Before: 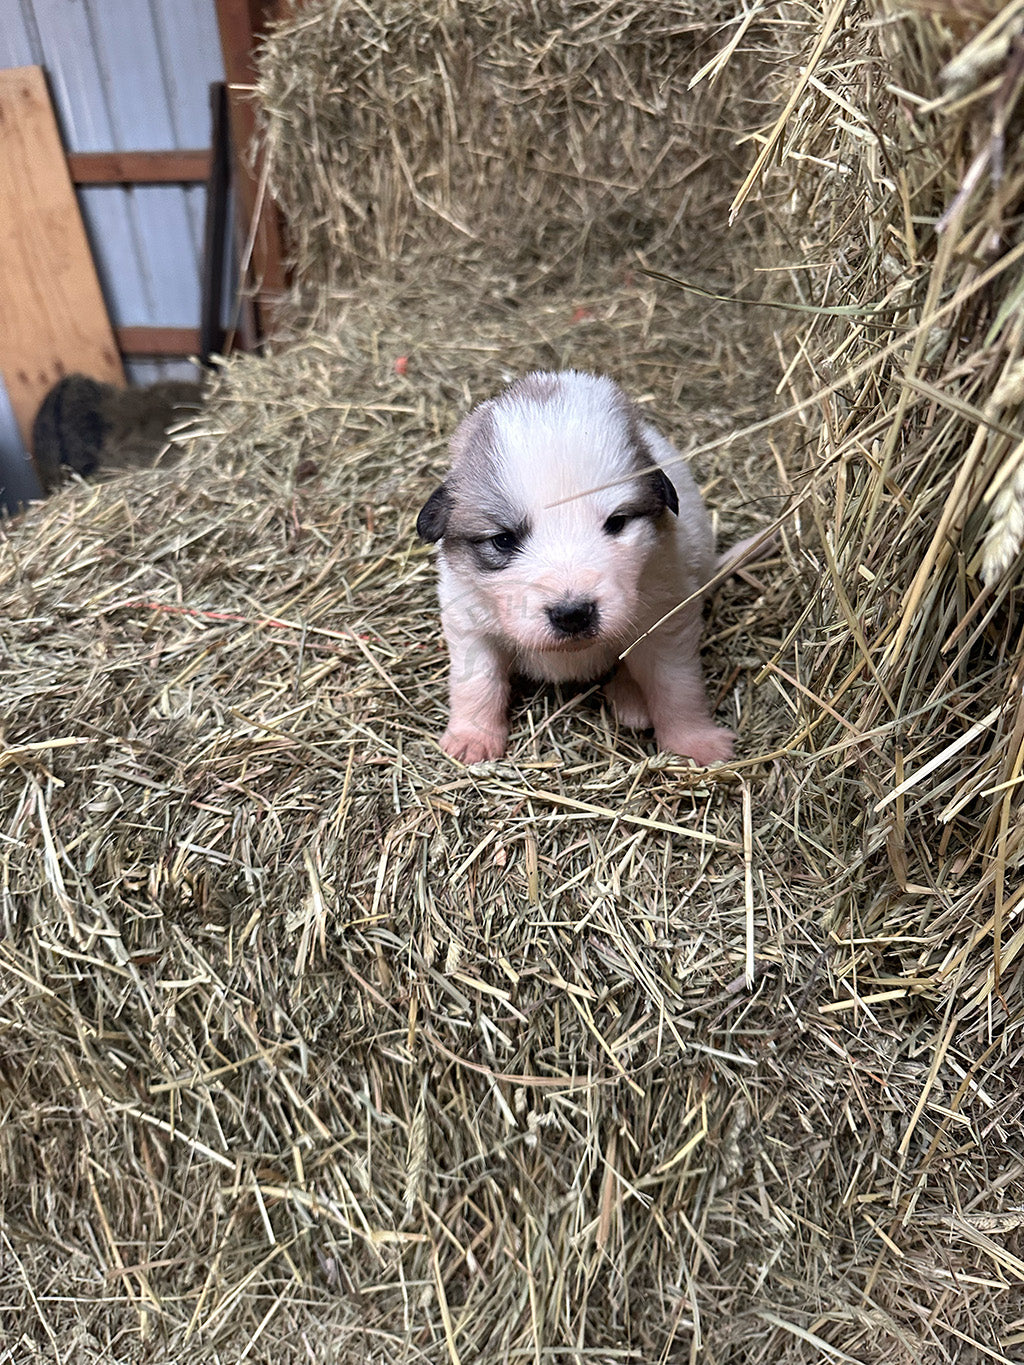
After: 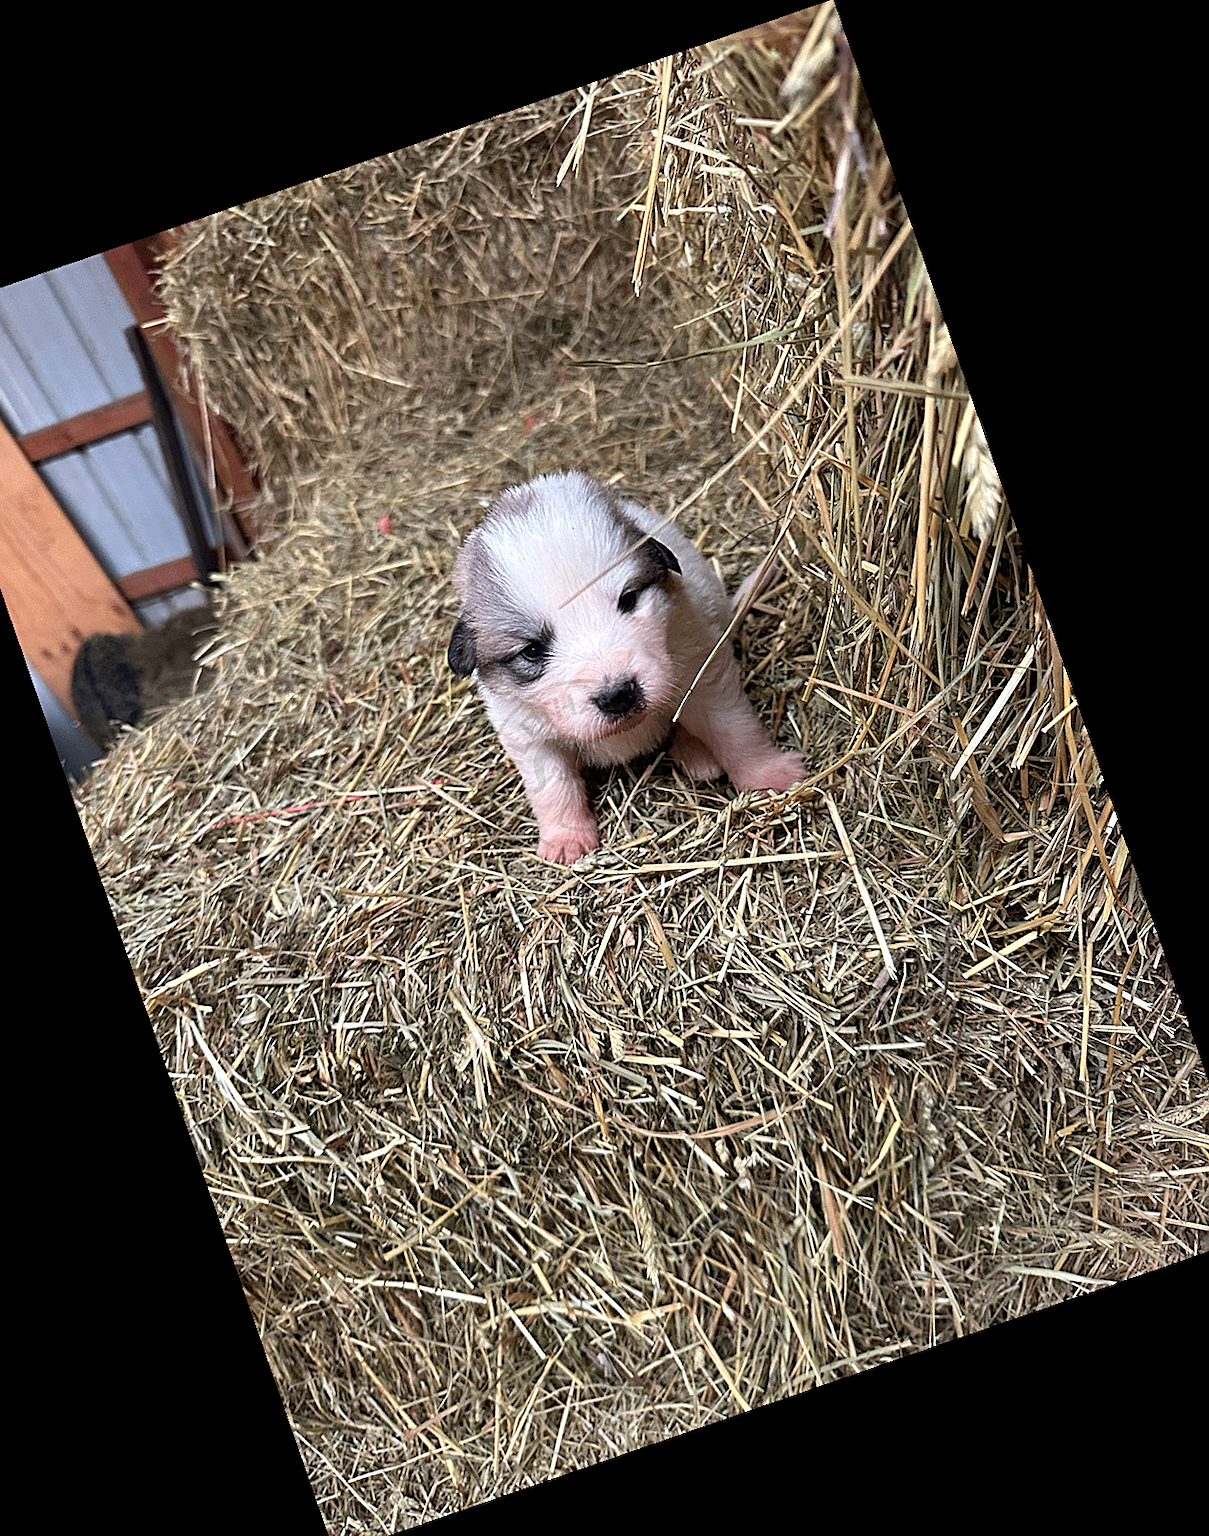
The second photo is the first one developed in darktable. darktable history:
sharpen: on, module defaults
color zones: curves: ch1 [(0.24, 0.634) (0.75, 0.5)]; ch2 [(0.253, 0.437) (0.745, 0.491)]
crop and rotate: angle 19.12°, left 6.801%, right 3.774%, bottom 1.07%
